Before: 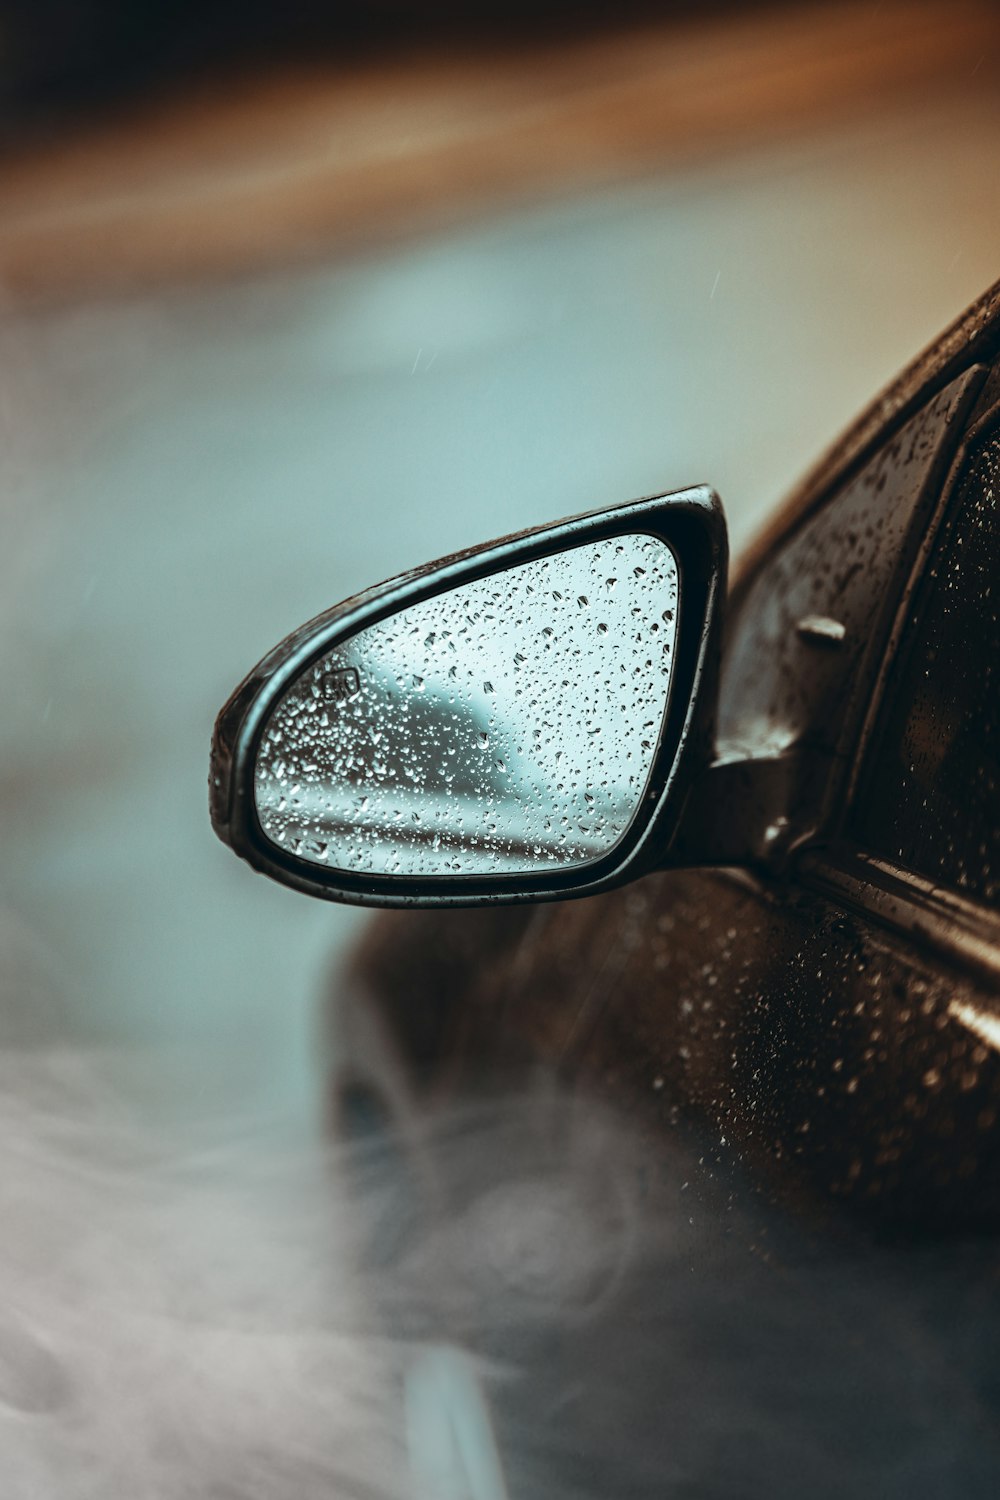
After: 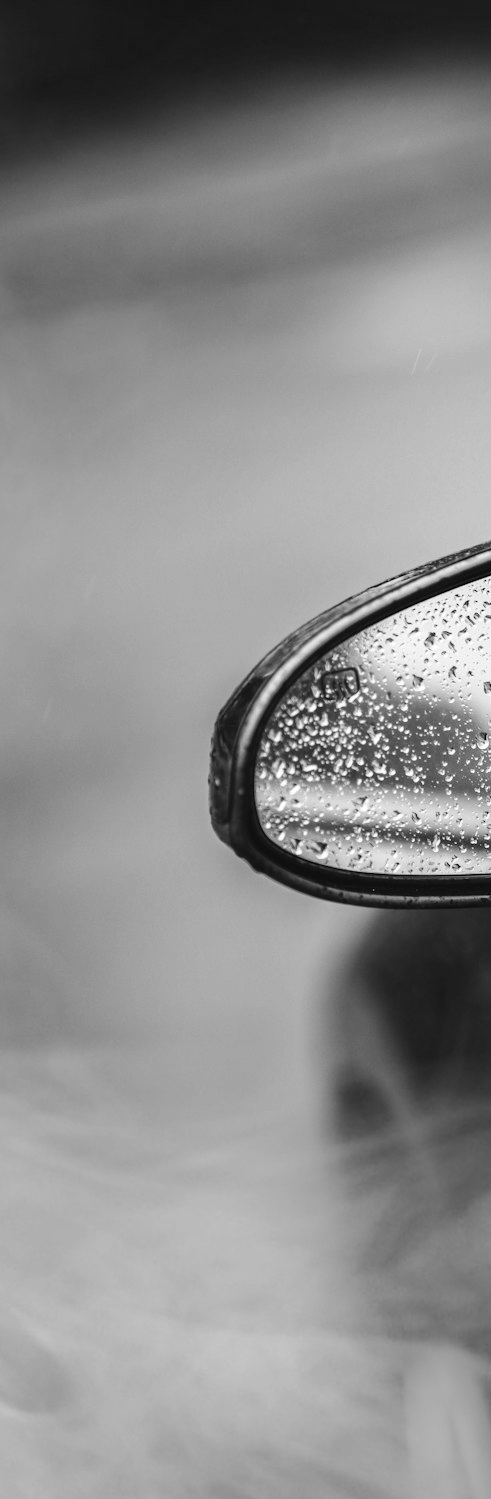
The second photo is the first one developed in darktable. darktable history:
crop and rotate: left 0%, top 0%, right 50.845%
color correction: highlights a* -1.43, highlights b* 10.12, shadows a* 0.395, shadows b* 19.35
tone equalizer: -8 EV -0.55 EV
monochrome: on, module defaults
color balance rgb: perceptual saturation grading › global saturation 25%, perceptual brilliance grading › mid-tones 10%, perceptual brilliance grading › shadows 15%, global vibrance 20%
